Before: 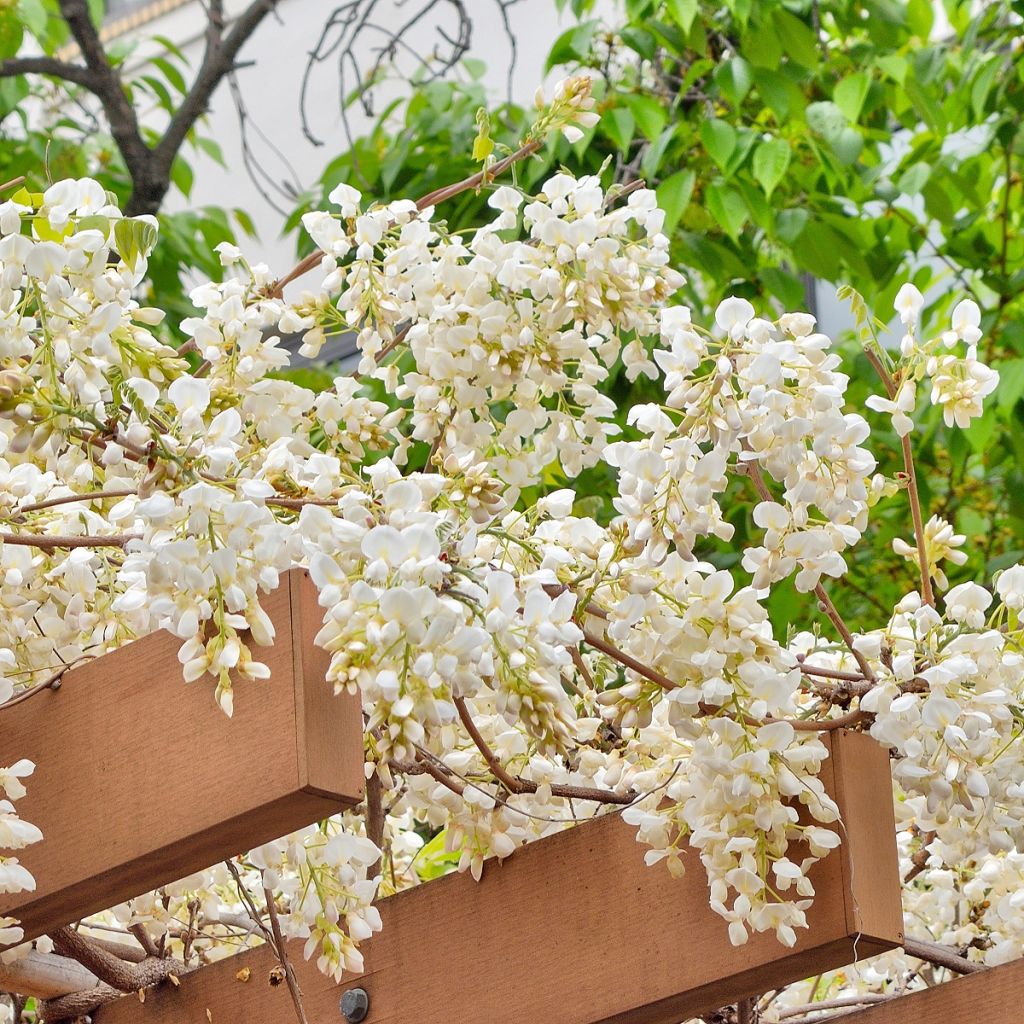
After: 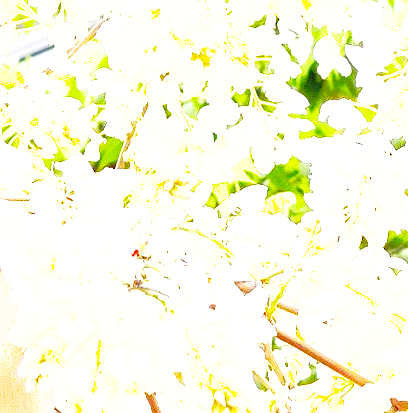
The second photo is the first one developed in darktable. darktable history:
local contrast: mode bilateral grid, contrast 21, coarseness 51, detail 119%, midtone range 0.2
exposure: black level correction 0.001, exposure 1.398 EV, compensate highlight preservation false
haze removal: strength 0.119, distance 0.247, adaptive false
base curve: curves: ch0 [(0, 0) (0.028, 0.03) (0.121, 0.232) (0.46, 0.748) (0.859, 0.968) (1, 1)], preserve colors none
shadows and highlights: on, module defaults
tone equalizer: -8 EV -1.09 EV, -7 EV -0.996 EV, -6 EV -0.84 EV, -5 EV -0.545 EV, -3 EV 0.577 EV, -2 EV 0.87 EV, -1 EV 0.998 EV, +0 EV 1.06 EV
crop: left 30.095%, top 29.692%, right 30.052%, bottom 29.972%
contrast brightness saturation: saturation -0.088
